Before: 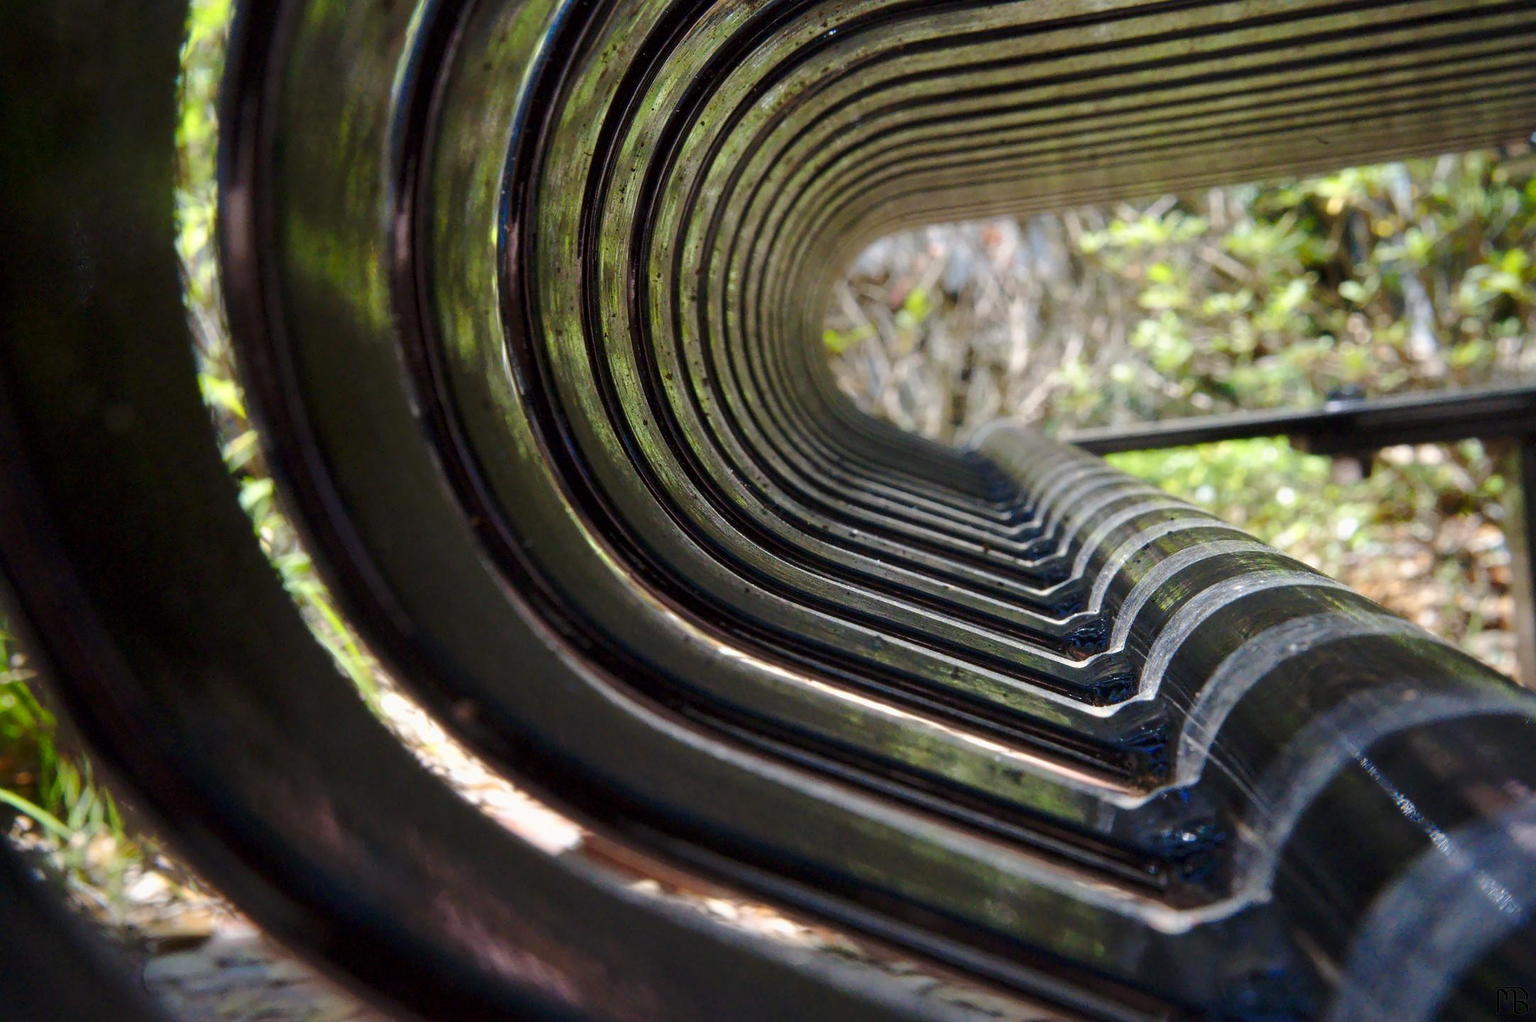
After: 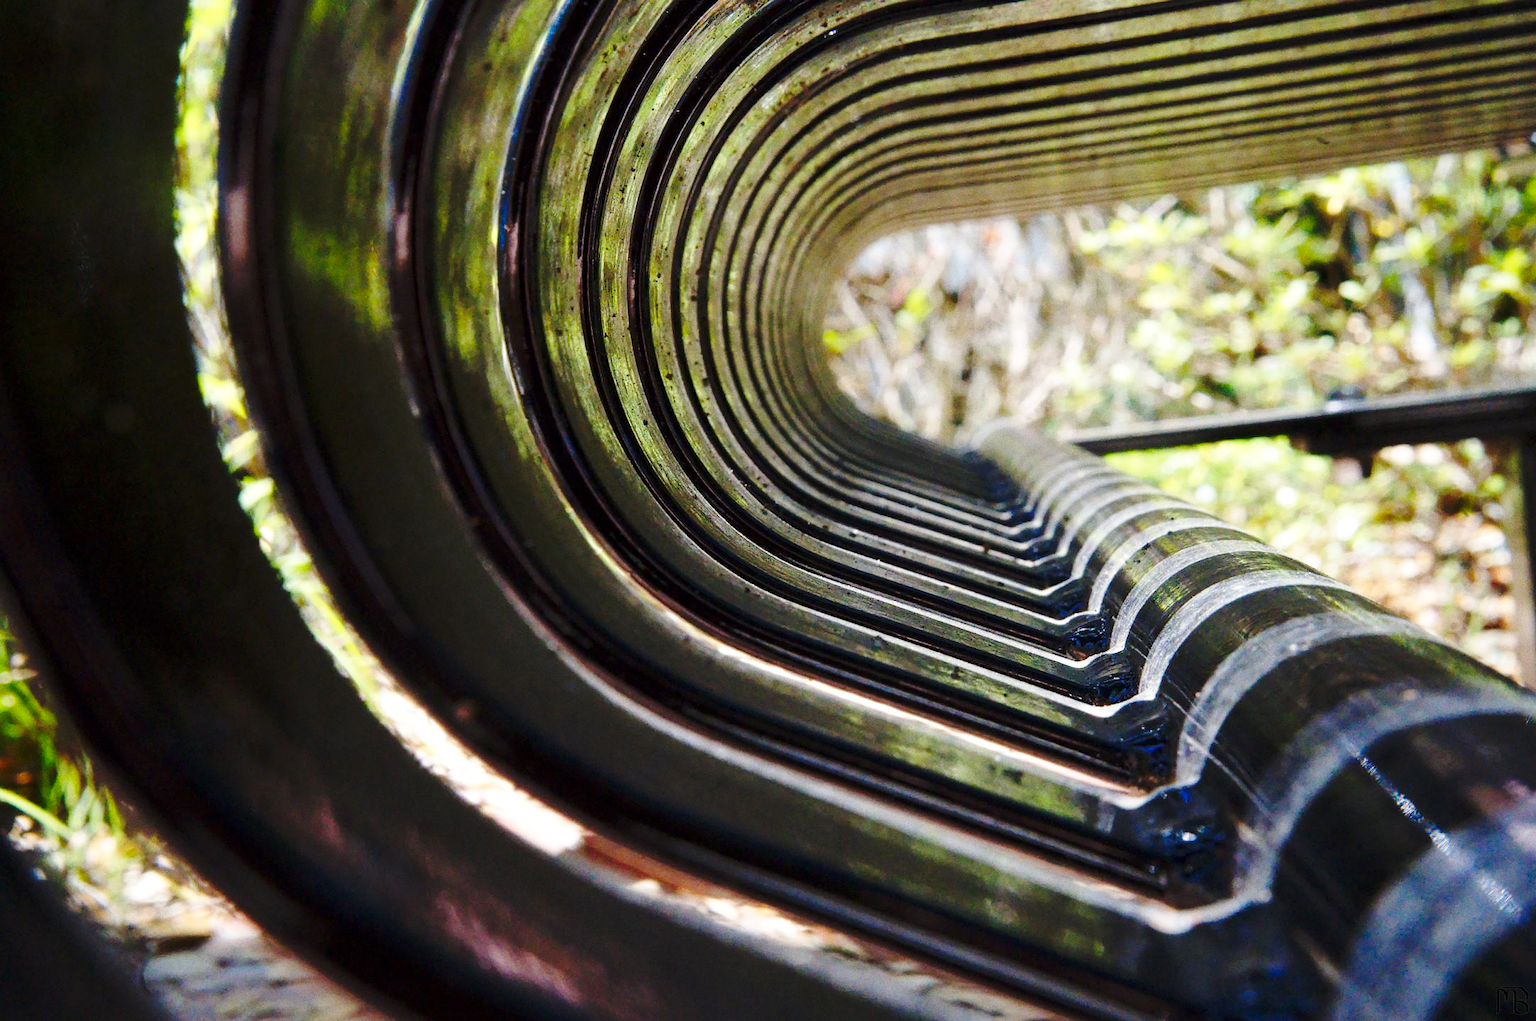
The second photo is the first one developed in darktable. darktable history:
grain: coarseness 0.09 ISO
base curve: curves: ch0 [(0, 0) (0.036, 0.037) (0.121, 0.228) (0.46, 0.76) (0.859, 0.983) (1, 1)], preserve colors none
